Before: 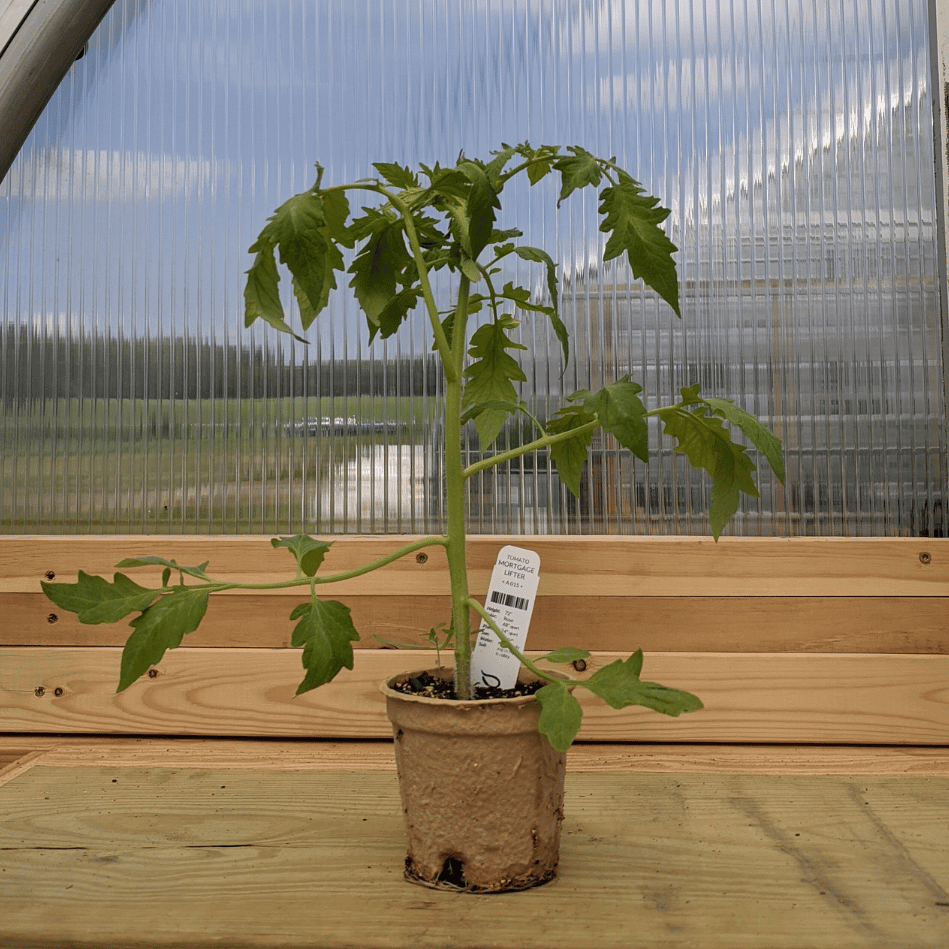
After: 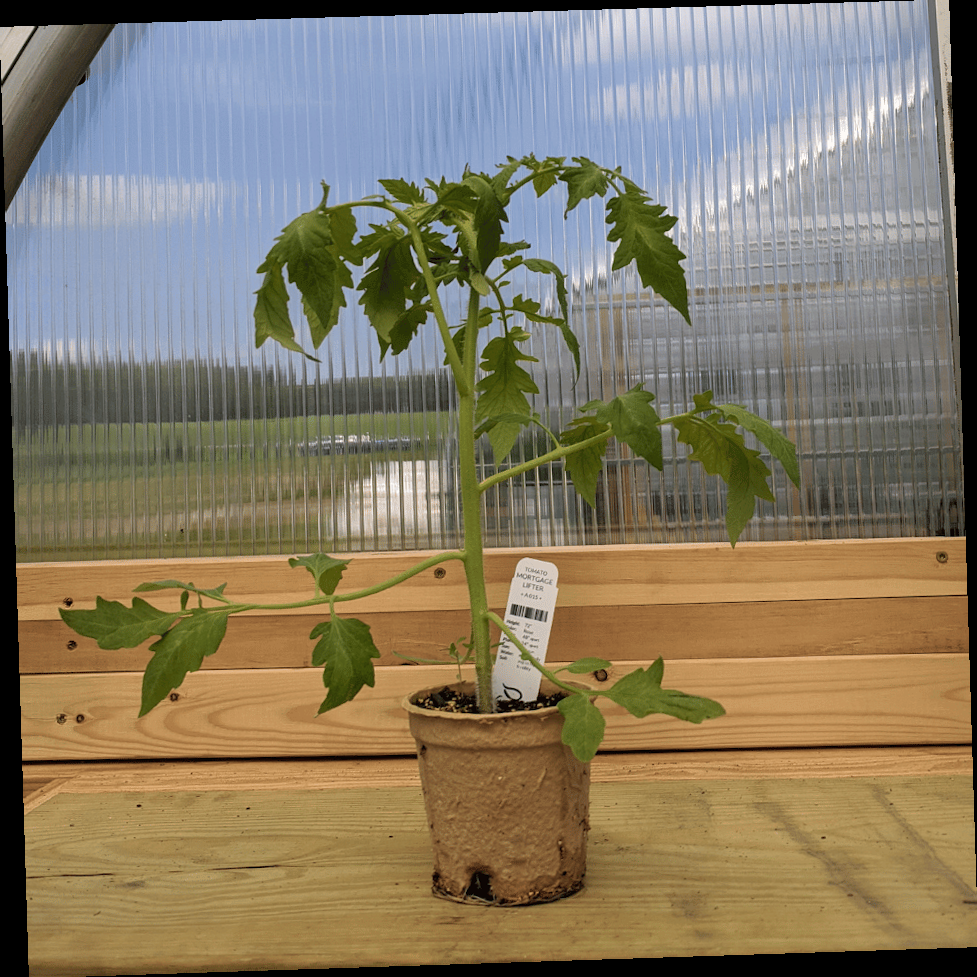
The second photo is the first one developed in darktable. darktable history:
exposure: exposure 0.127 EV, compensate highlight preservation false
color correction: highlights a* -0.182, highlights b* -0.124
rotate and perspective: rotation -1.77°, lens shift (horizontal) 0.004, automatic cropping off
velvia: on, module defaults
